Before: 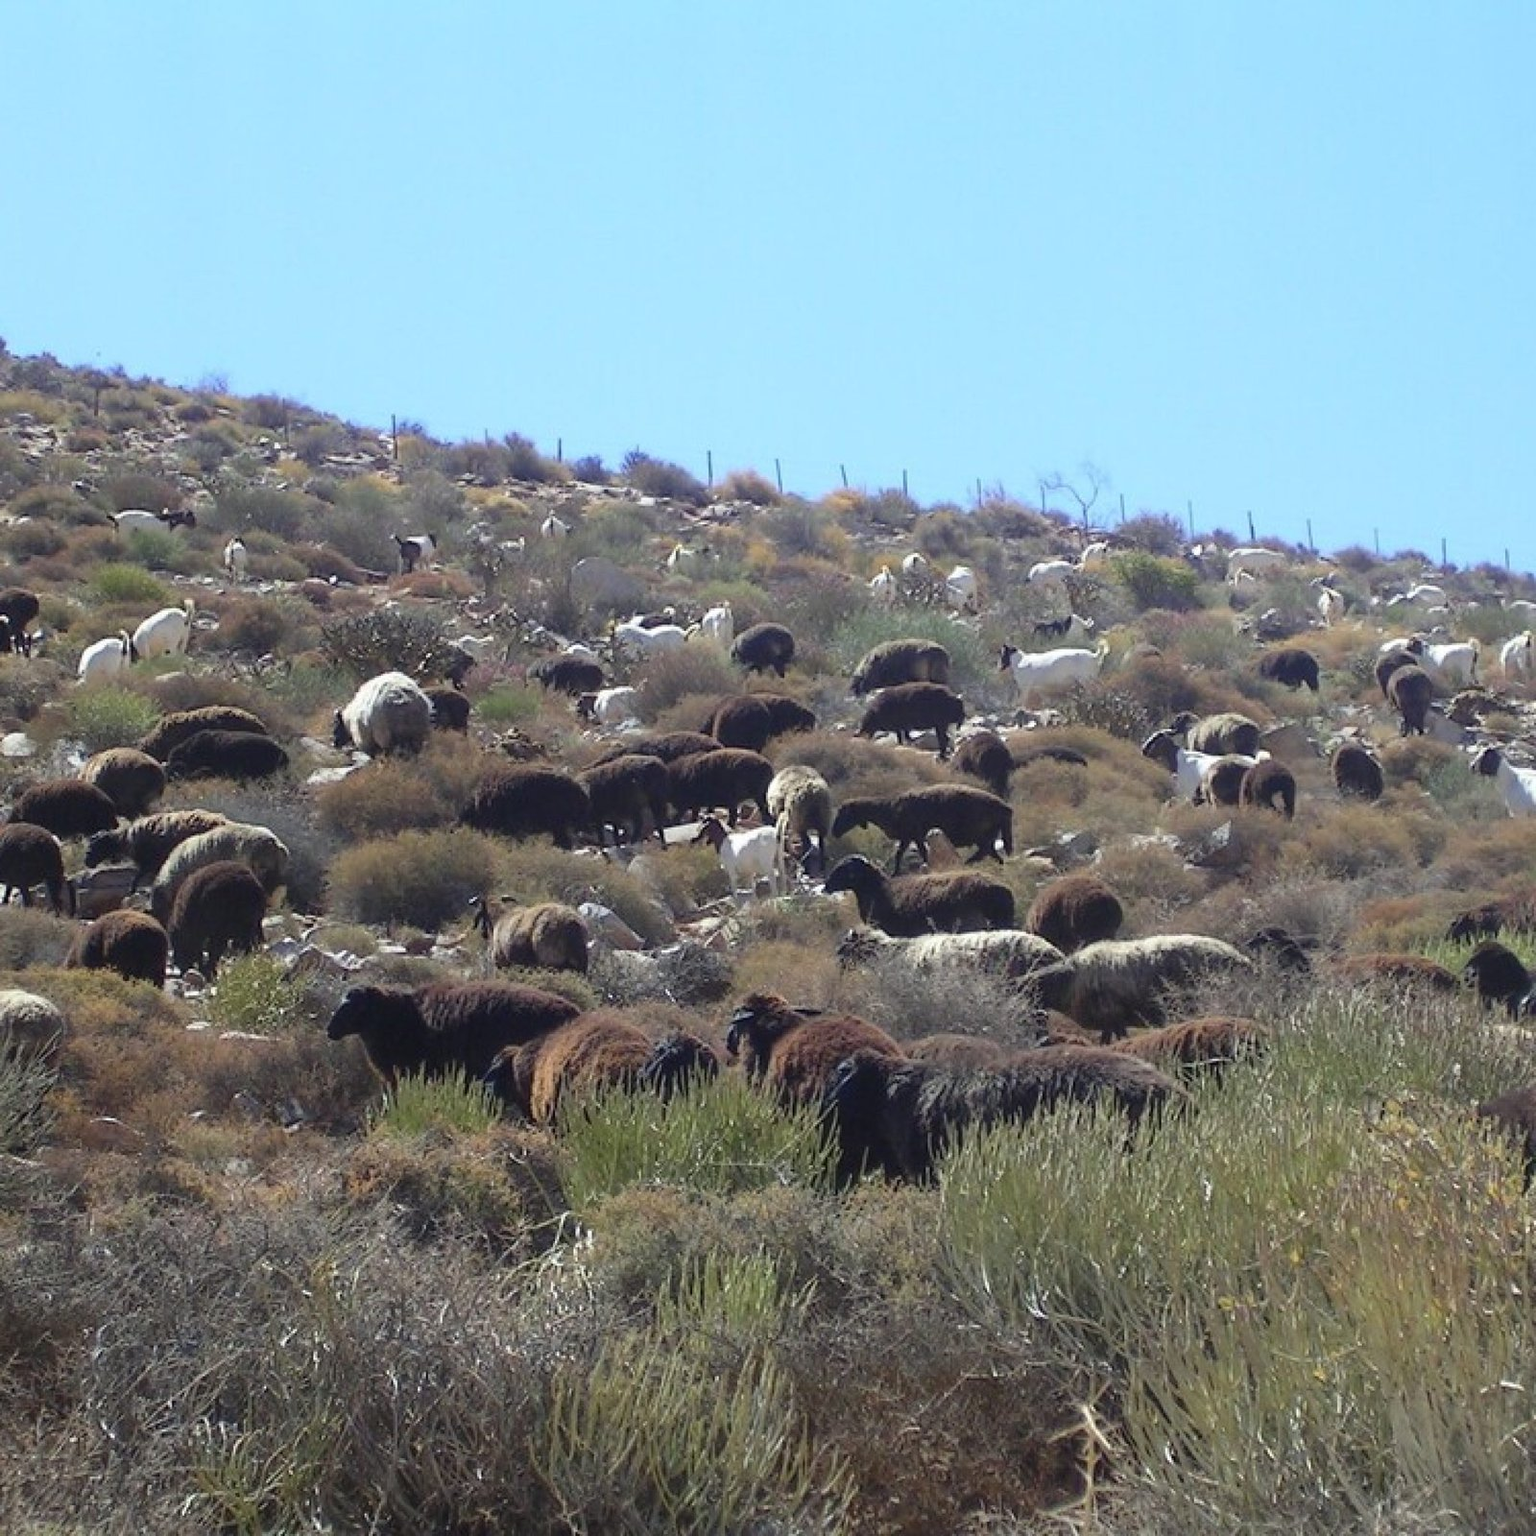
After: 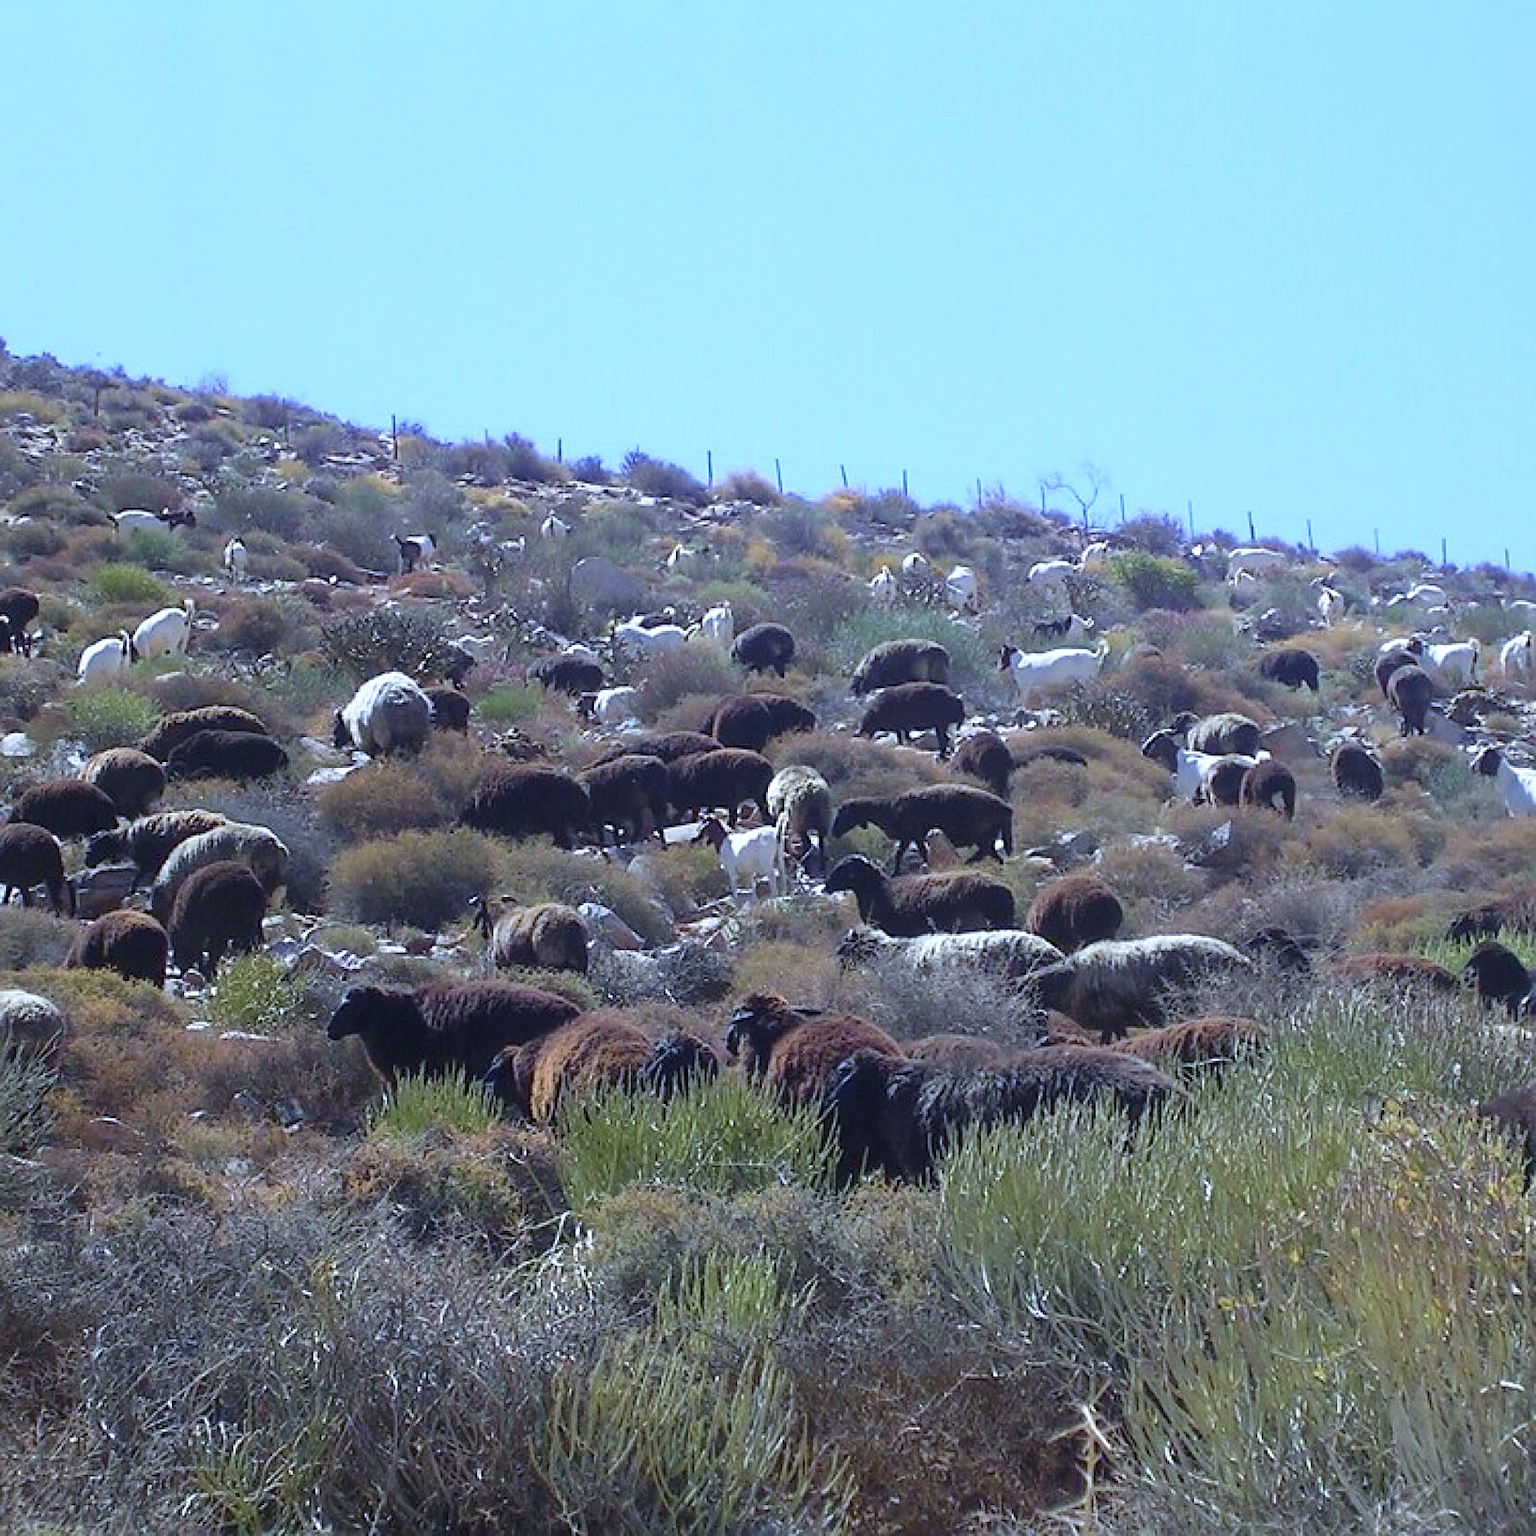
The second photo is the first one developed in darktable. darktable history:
white balance: red 0.948, green 1.02, blue 1.176
velvia: on, module defaults
sharpen: on, module defaults
